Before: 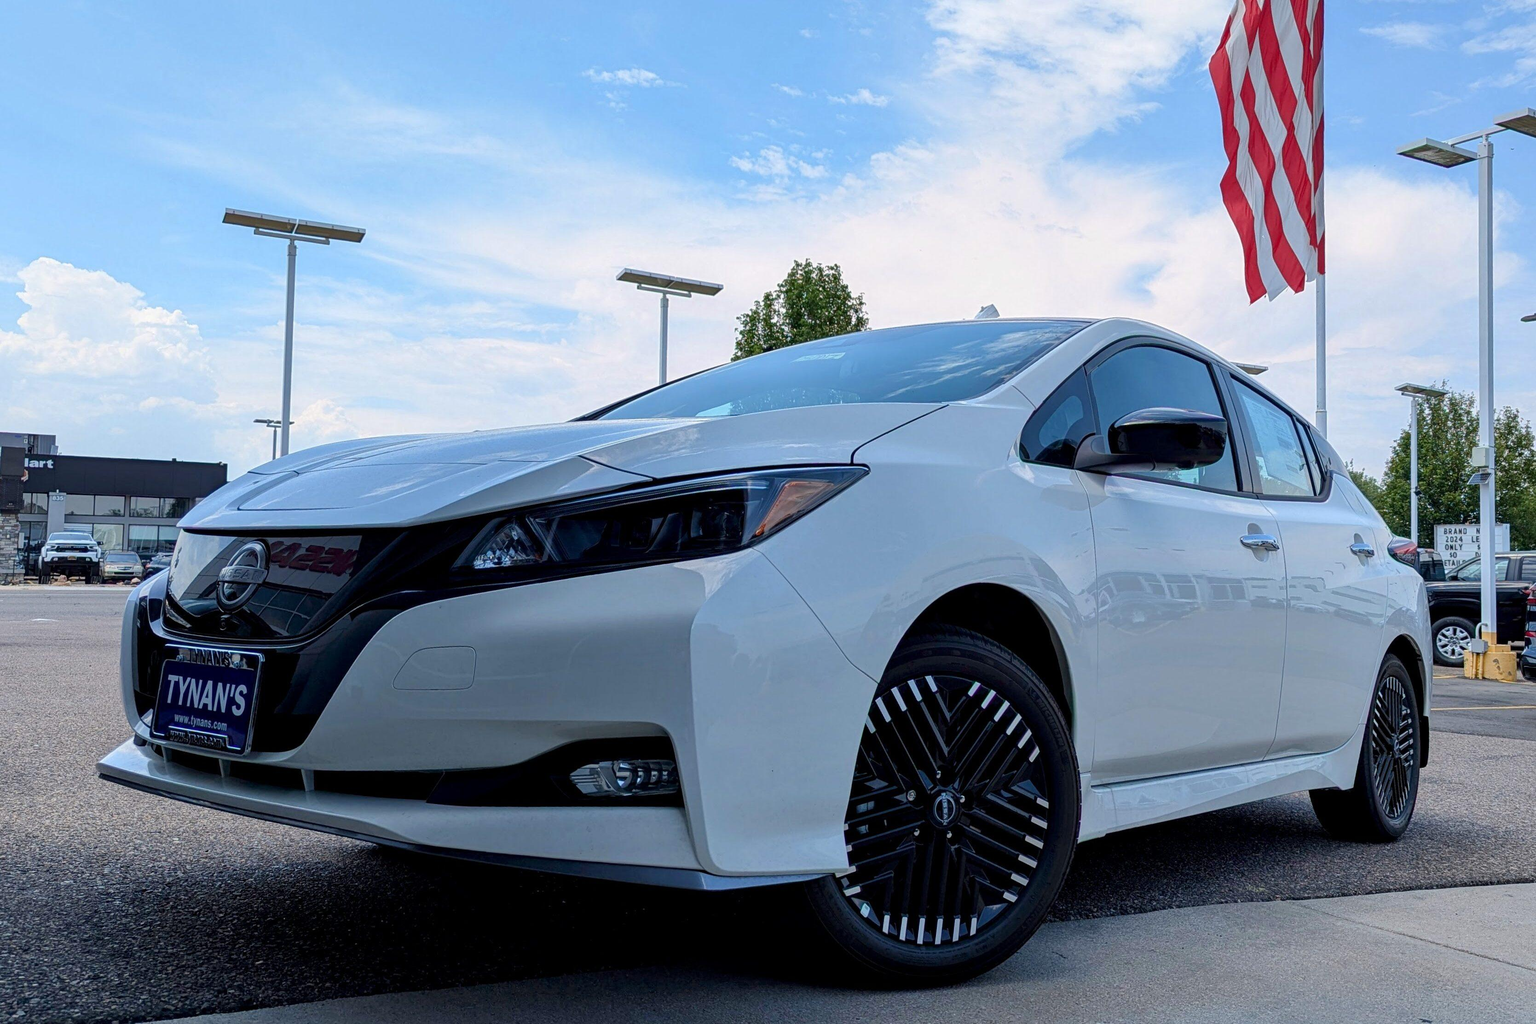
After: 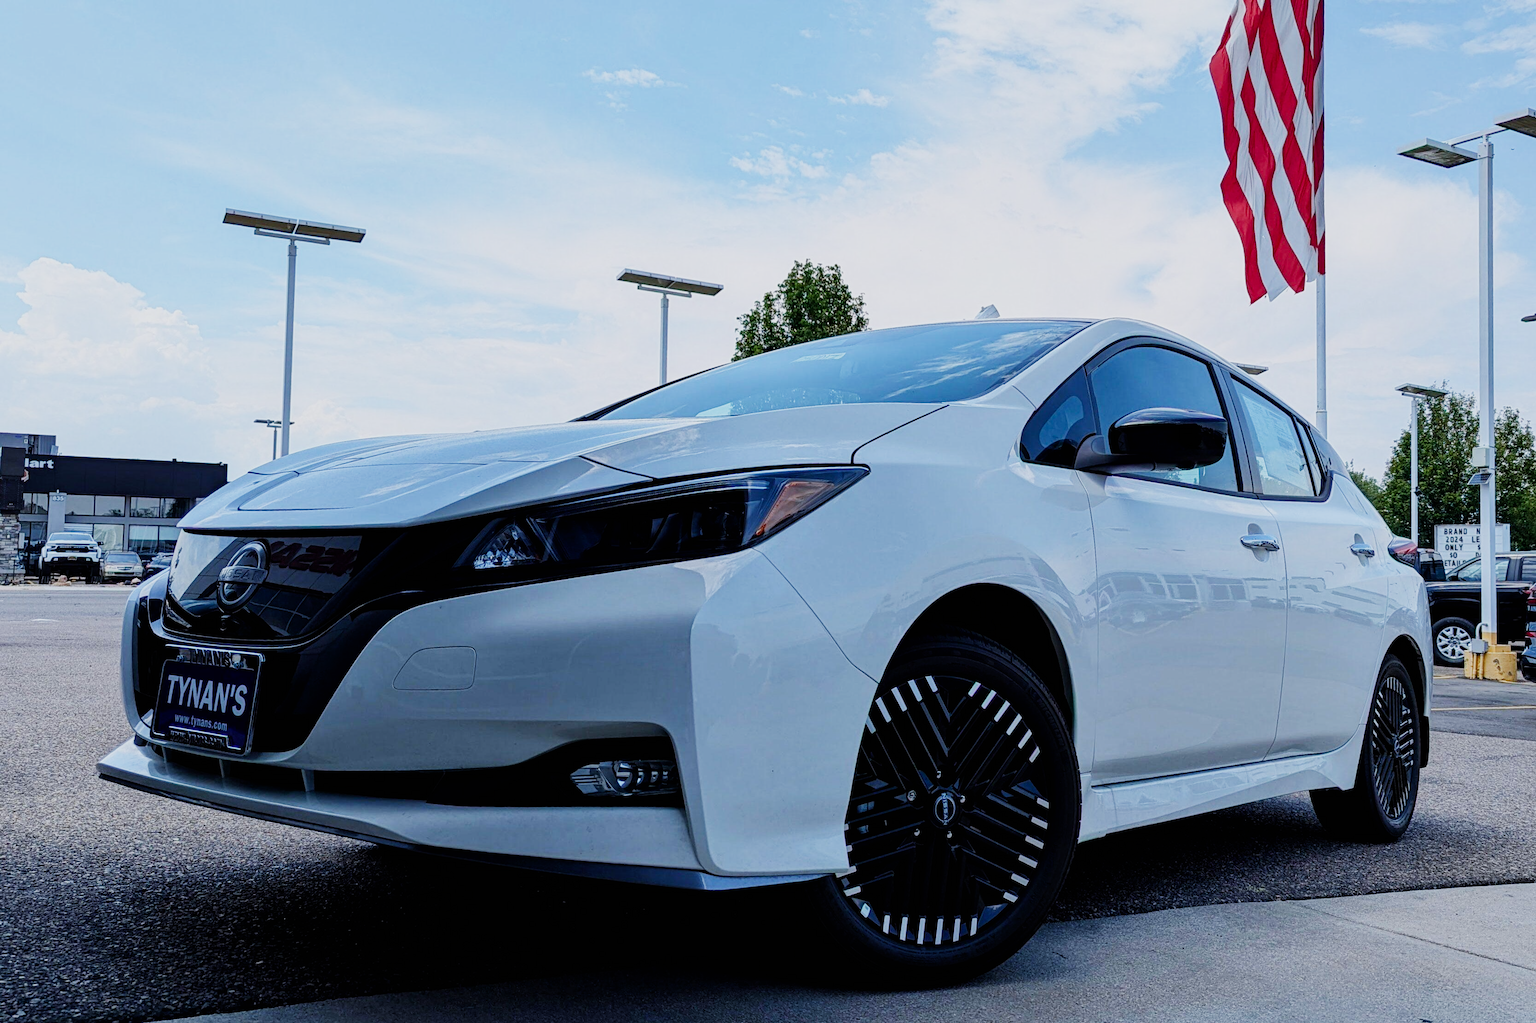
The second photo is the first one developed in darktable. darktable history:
sigmoid: contrast 1.7, skew -0.1, preserve hue 0%, red attenuation 0.1, red rotation 0.035, green attenuation 0.1, green rotation -0.017, blue attenuation 0.15, blue rotation -0.052, base primaries Rec2020
white balance: red 0.967, blue 1.049
